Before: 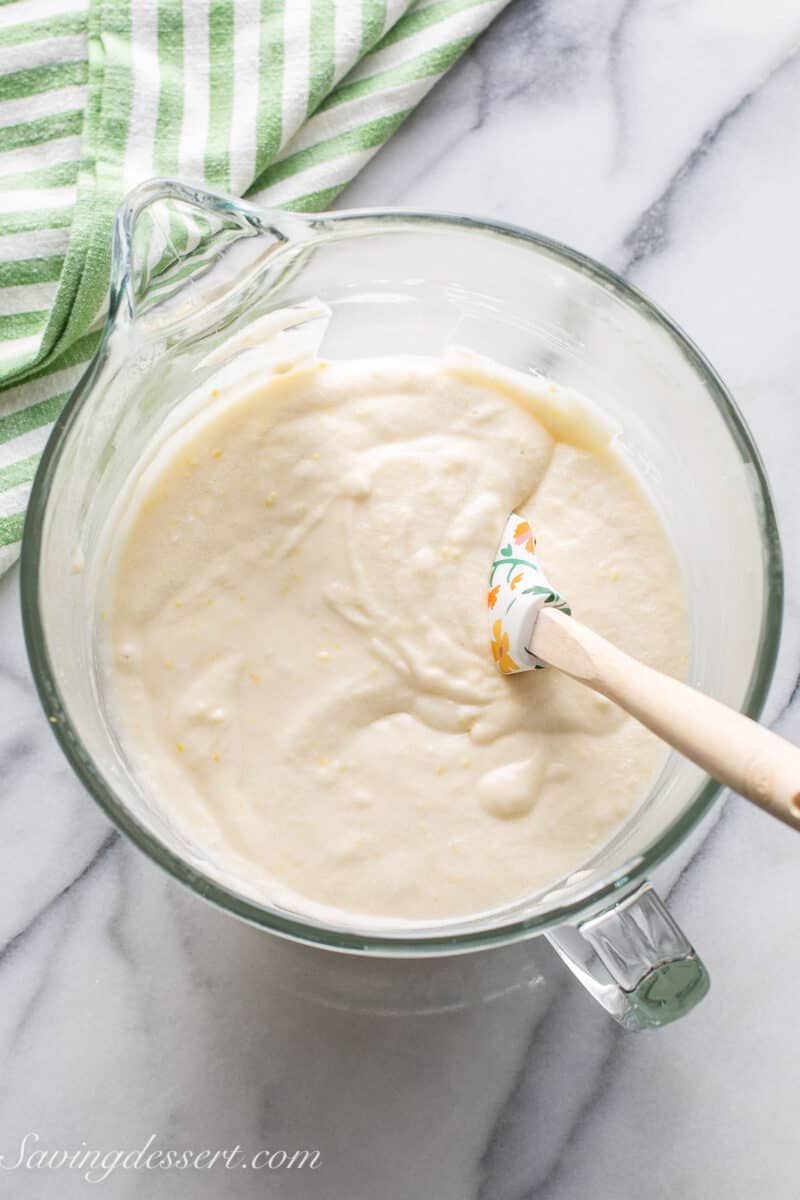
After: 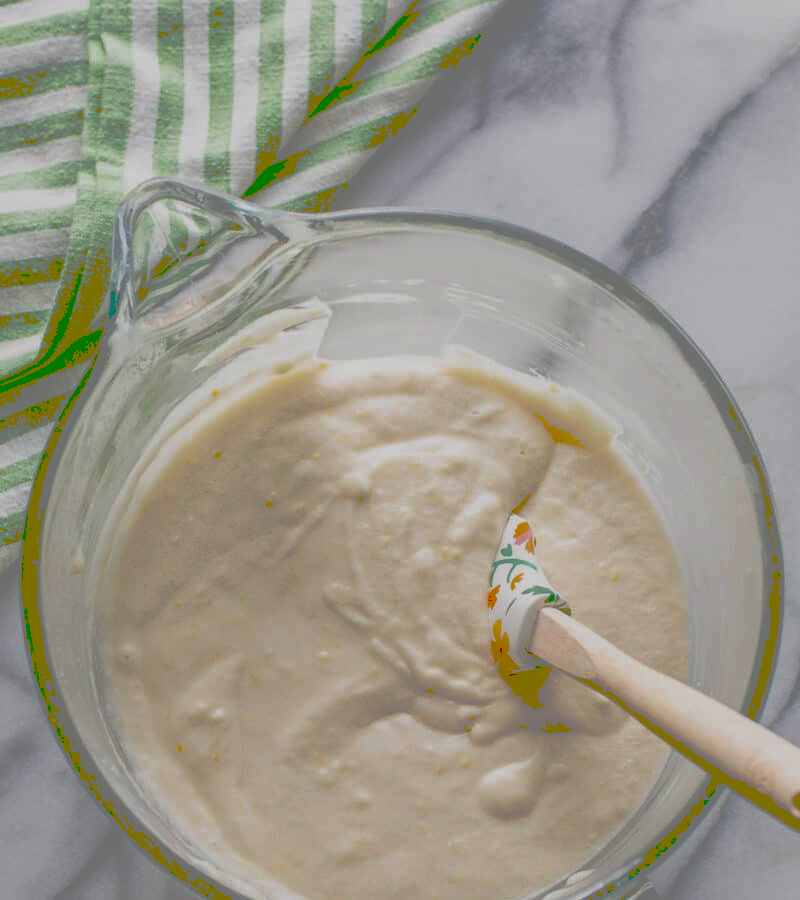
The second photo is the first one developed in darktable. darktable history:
tone curve: curves: ch0 [(0, 0) (0.003, 0.464) (0.011, 0.464) (0.025, 0.464) (0.044, 0.464) (0.069, 0.464) (0.1, 0.463) (0.136, 0.463) (0.177, 0.464) (0.224, 0.469) (0.277, 0.482) (0.335, 0.501) (0.399, 0.53) (0.468, 0.567) (0.543, 0.61) (0.623, 0.663) (0.709, 0.718) (0.801, 0.779) (0.898, 0.842) (1, 1)], preserve colors none
exposure: exposure -0.153 EV, compensate highlight preservation false
crop: bottom 24.984%
contrast brightness saturation: brightness -0.984, saturation 0.988
